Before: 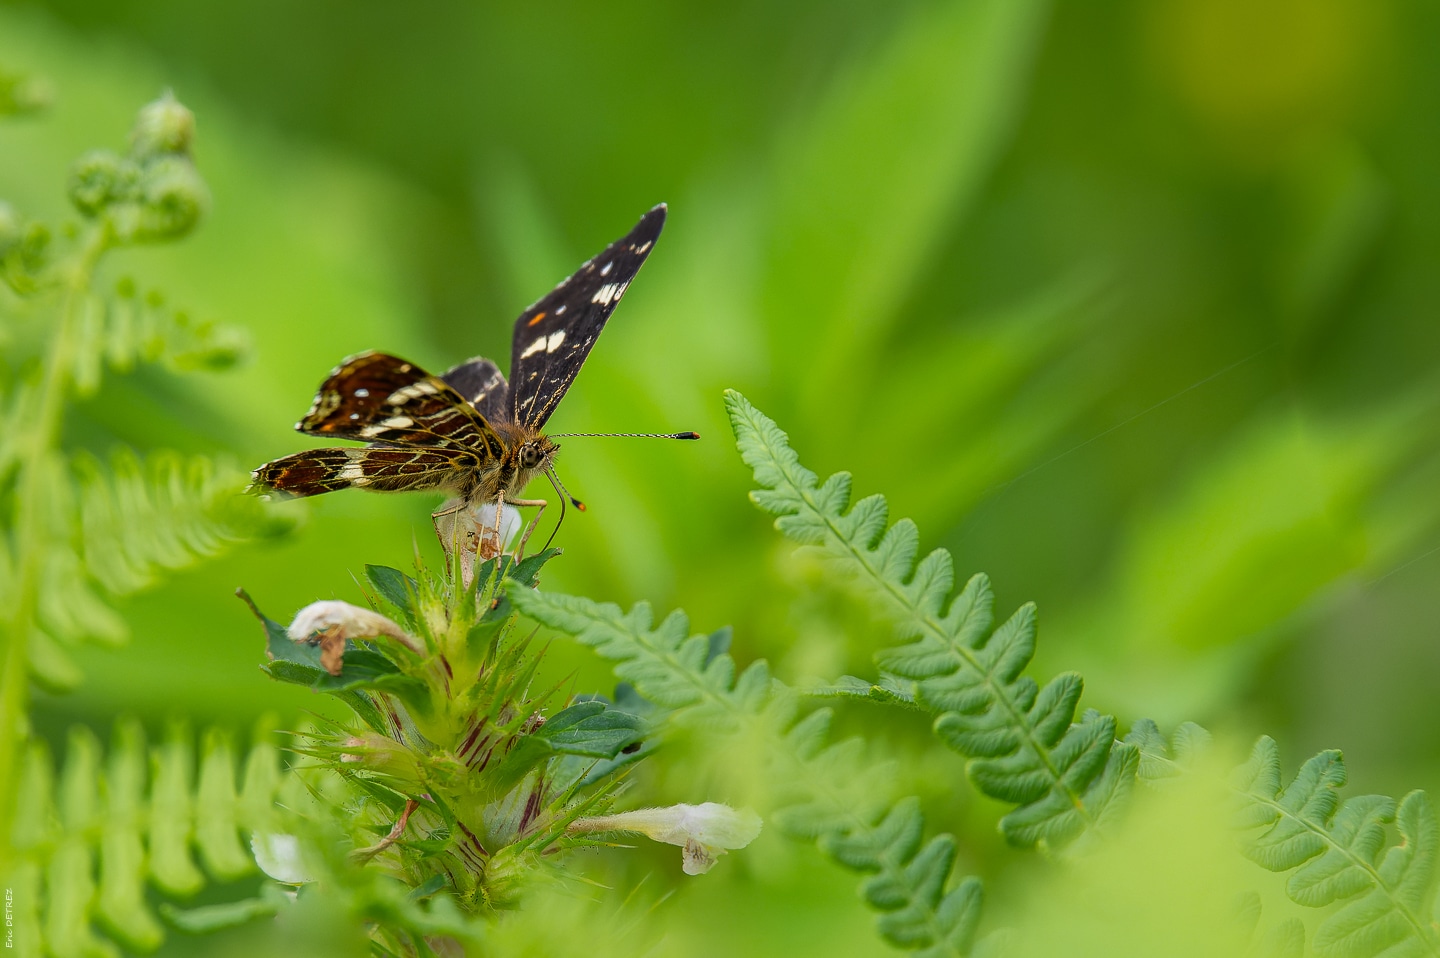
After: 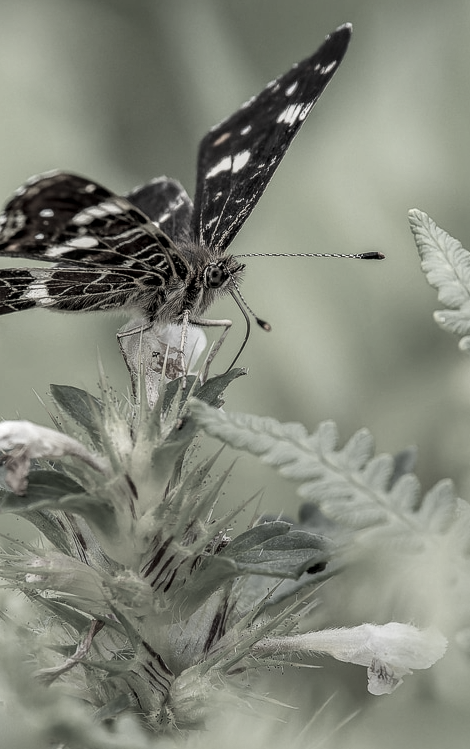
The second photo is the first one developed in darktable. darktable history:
local contrast: detail 130%
crop and rotate: left 21.901%, top 18.802%, right 45.457%, bottom 2.989%
tone equalizer: on, module defaults
contrast brightness saturation: contrast 0.065, brightness -0.008, saturation -0.223
color correction: highlights b* 0.016, saturation 0.169
